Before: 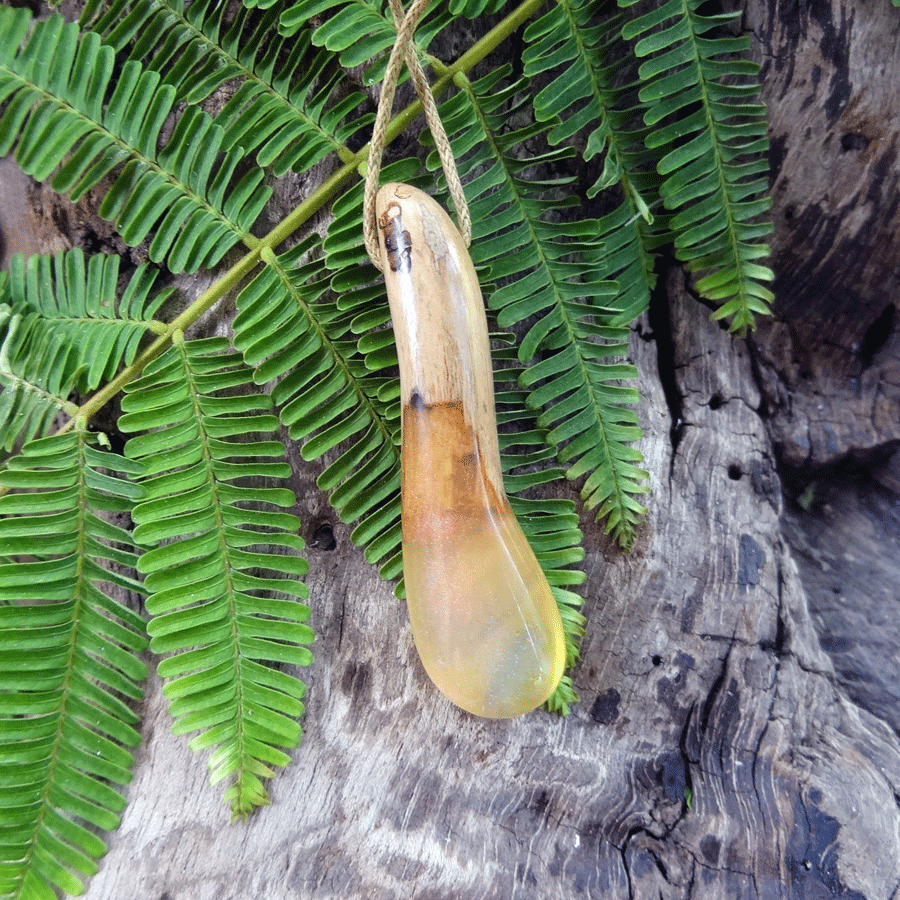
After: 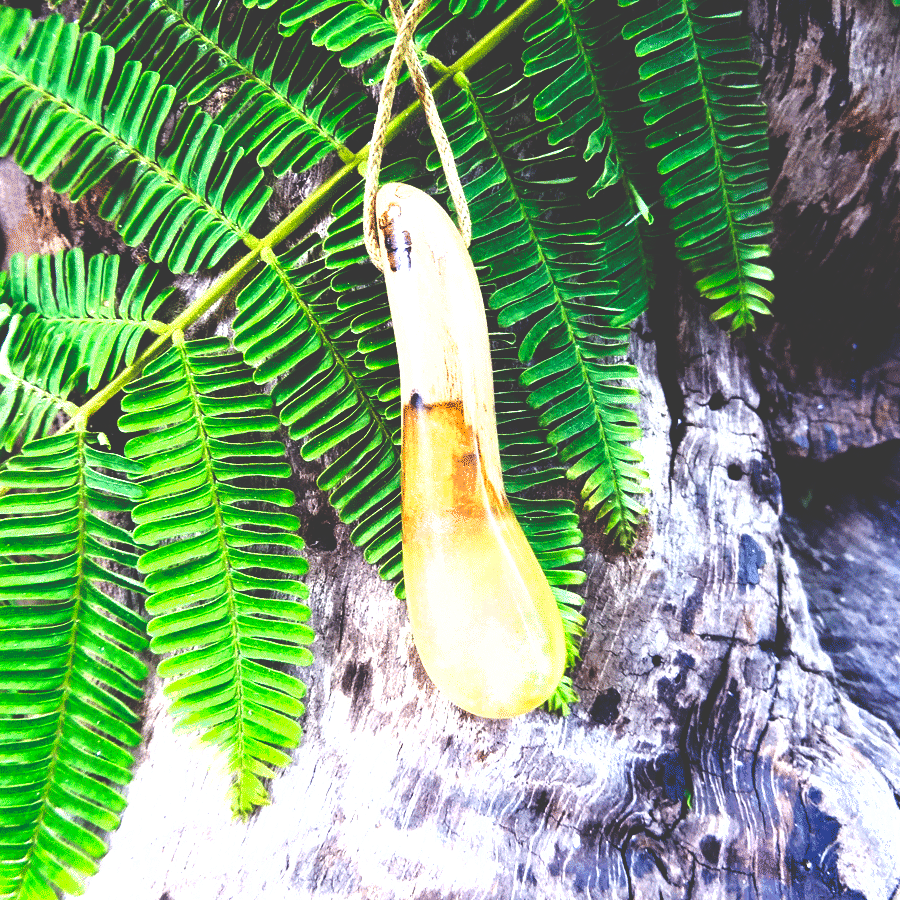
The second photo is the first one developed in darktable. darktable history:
exposure: exposure 1 EV, compensate highlight preservation false
base curve: curves: ch0 [(0, 0.036) (0.083, 0.04) (0.804, 1)], preserve colors none
